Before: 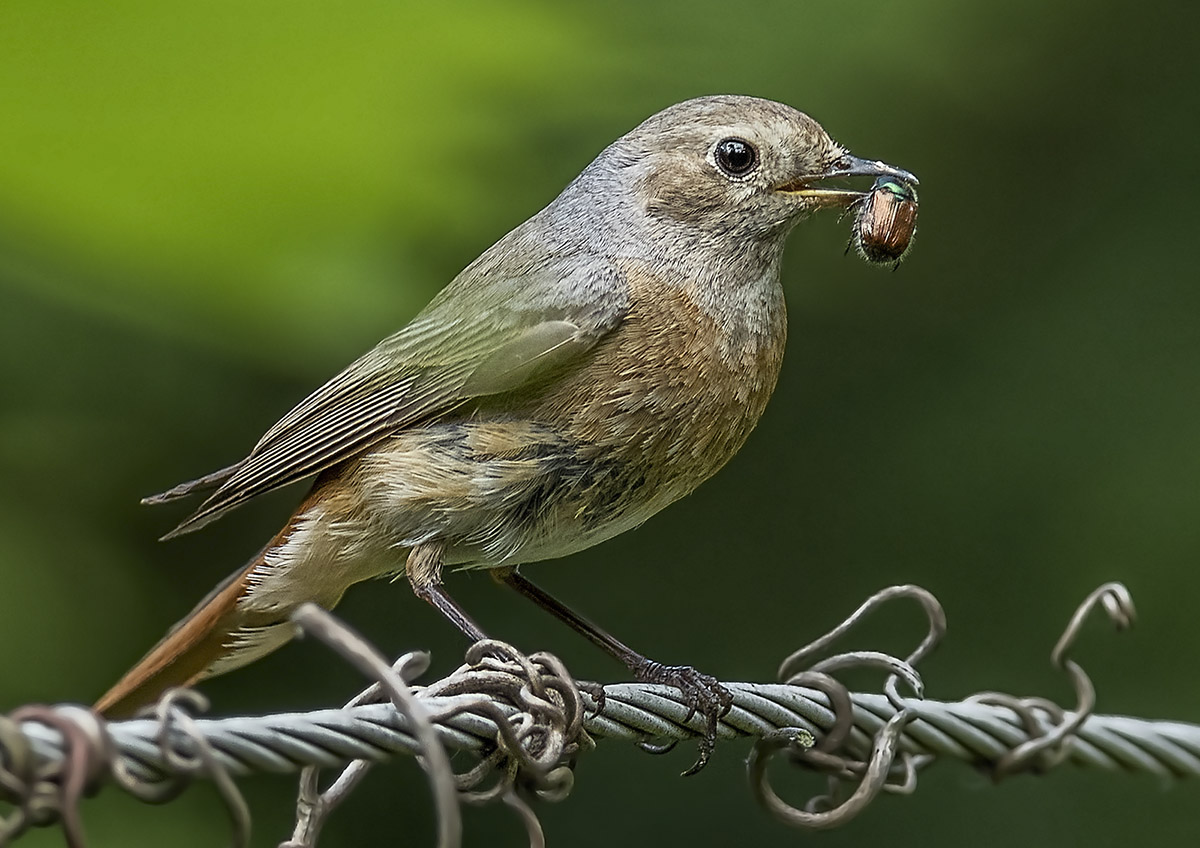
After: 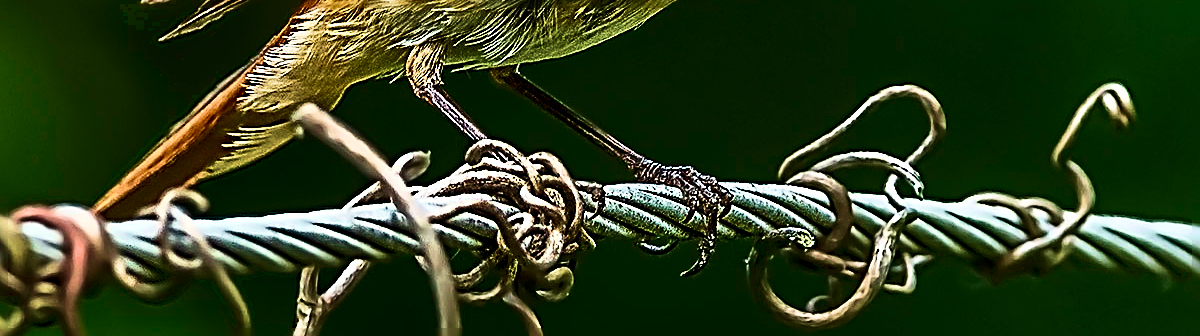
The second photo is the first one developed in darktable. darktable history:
velvia: strength 74.77%
crop and rotate: top 59.006%, bottom 1.26%
color balance rgb: highlights gain › luminance 1.217%, highlights gain › chroma 0.332%, highlights gain › hue 42.75°, perceptual saturation grading › global saturation 25.586%, perceptual brilliance grading › global brilliance 2.959%, perceptual brilliance grading › highlights -3.154%, perceptual brilliance grading › shadows 3.63%
exposure: black level correction -0.003, exposure 0.039 EV, compensate highlight preservation false
sharpen: radius 3.156, amount 1.733
contrast brightness saturation: contrast 0.406, brightness 0.048, saturation 0.26
